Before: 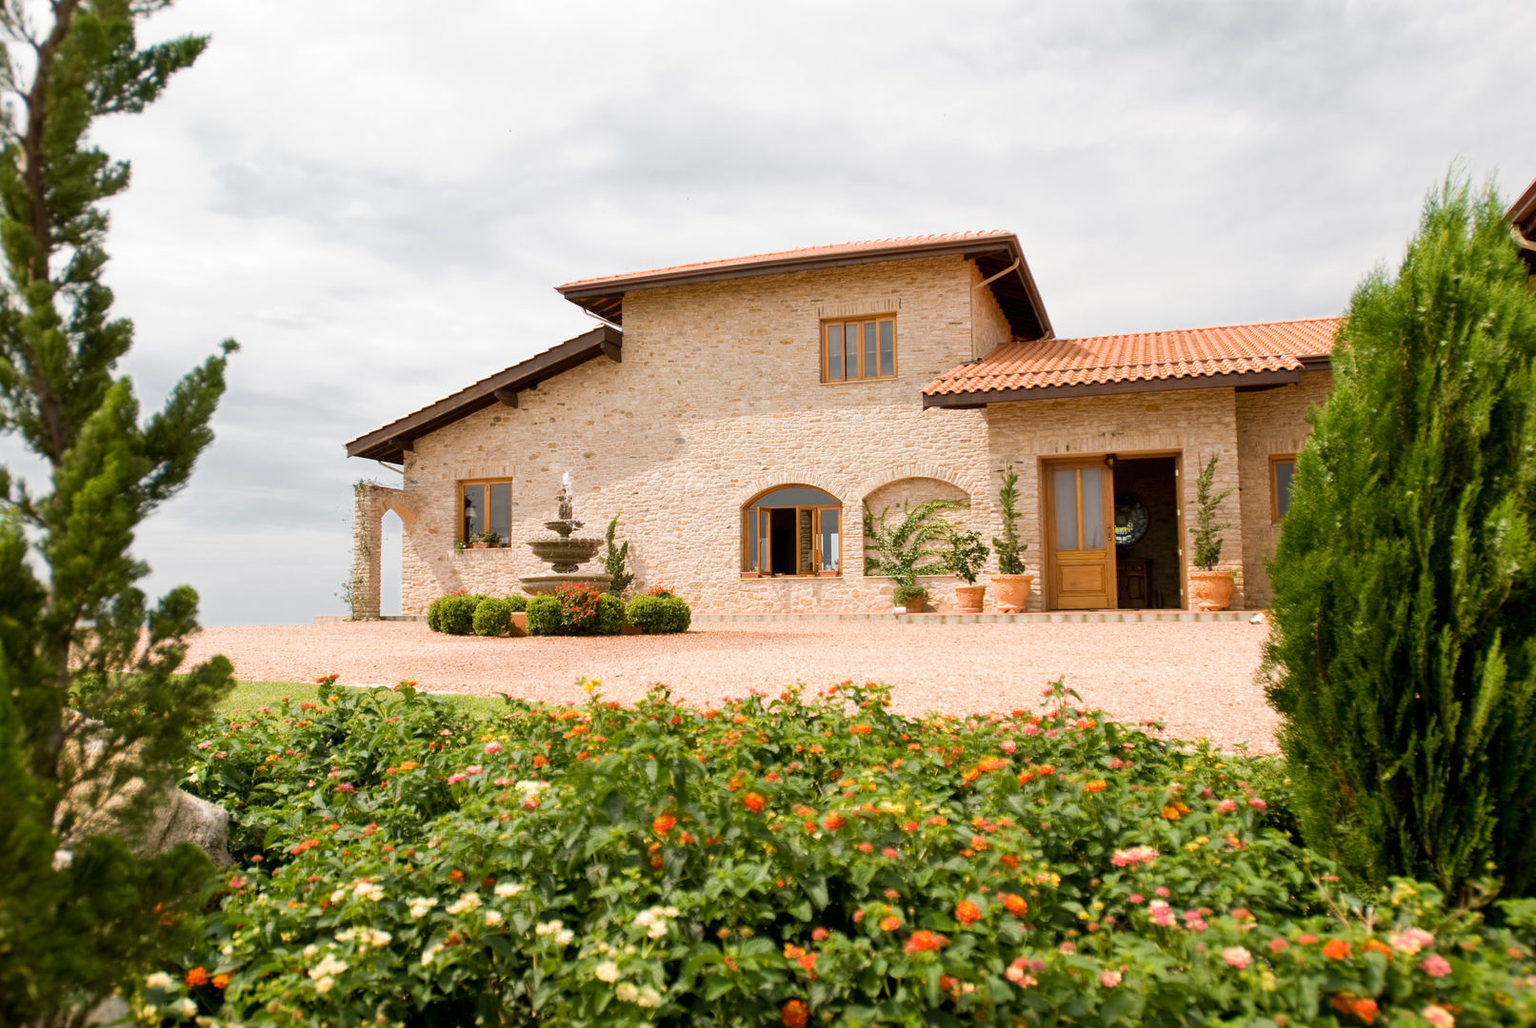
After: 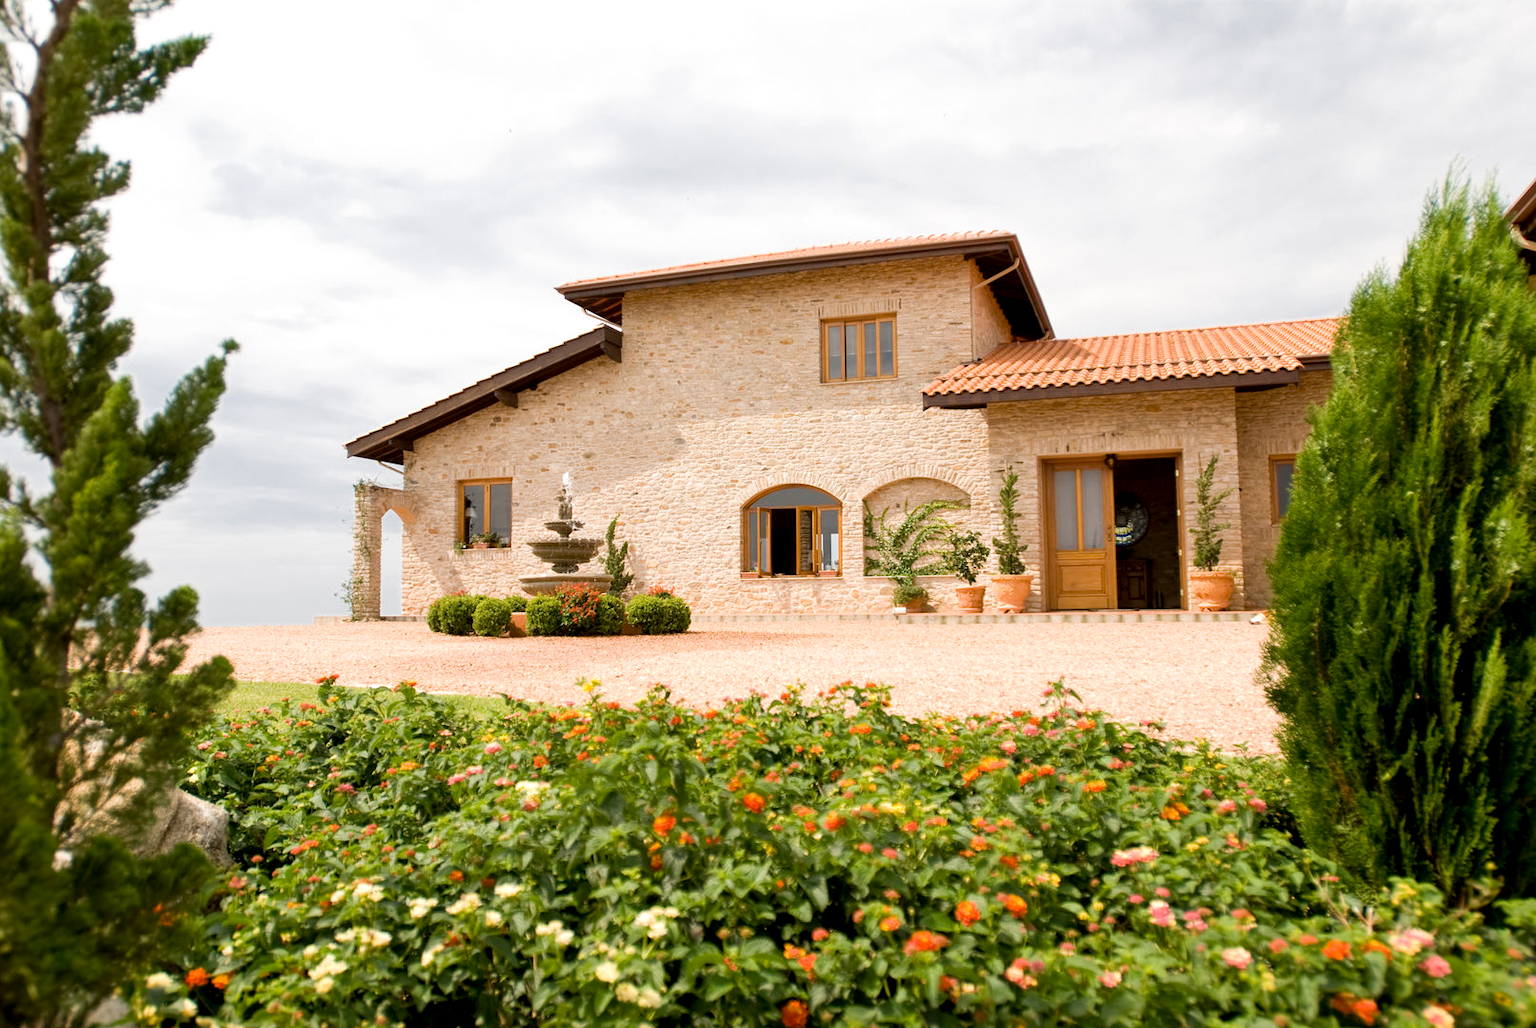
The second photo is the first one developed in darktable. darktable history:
exposure: black level correction 0.003, exposure 0.148 EV, compensate highlight preservation false
